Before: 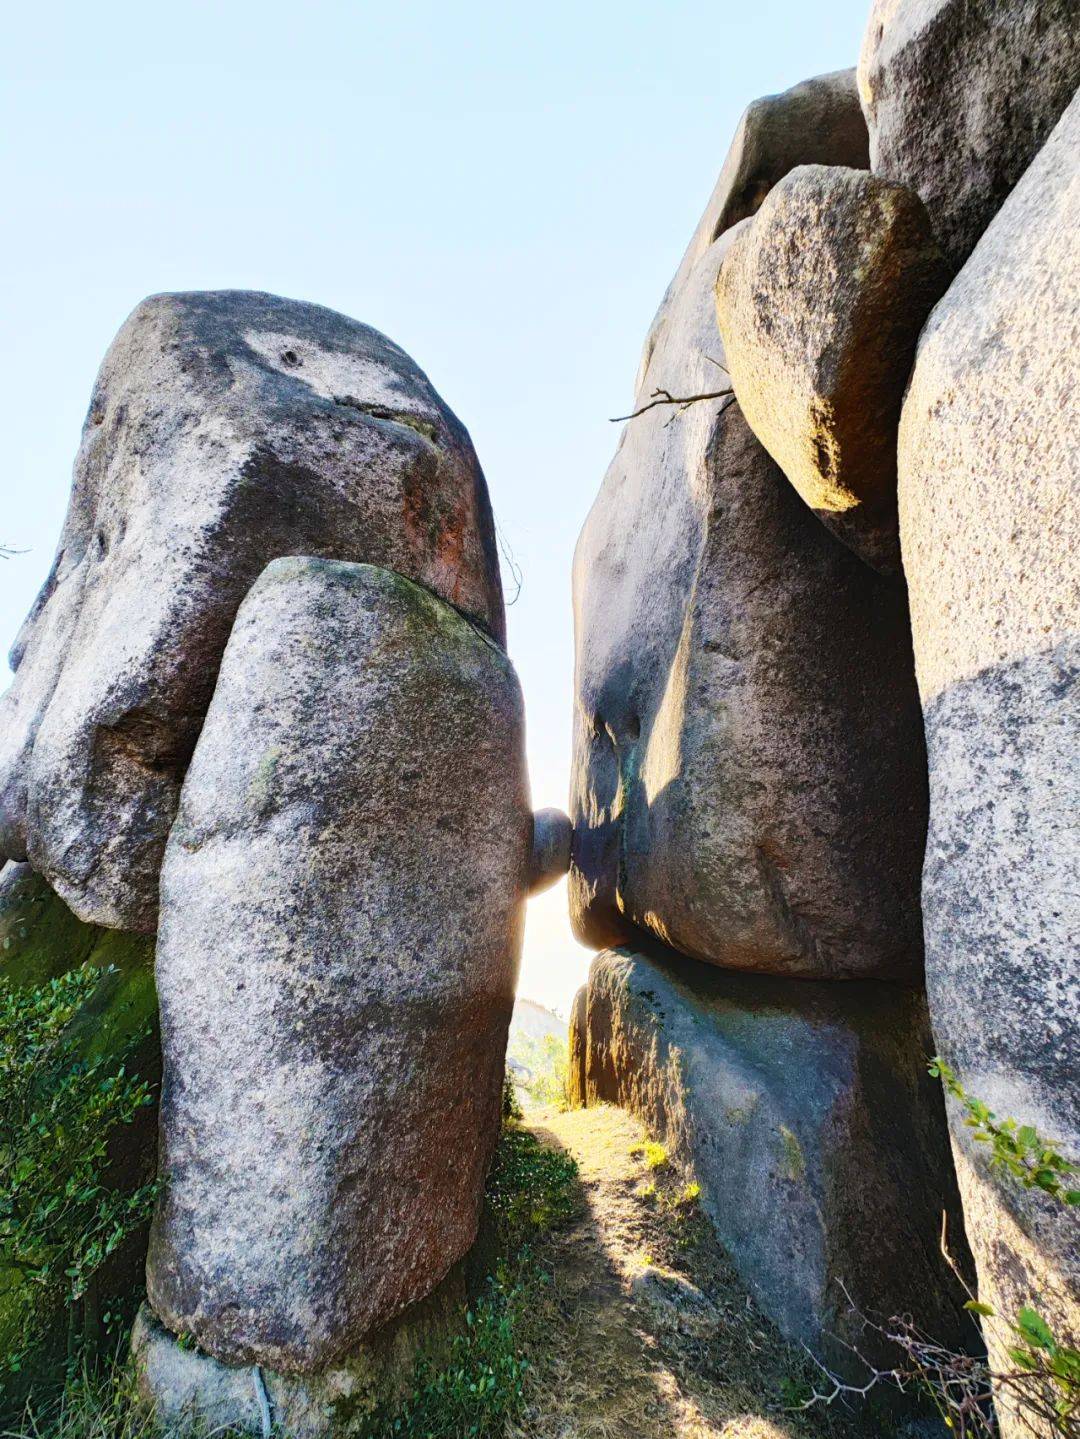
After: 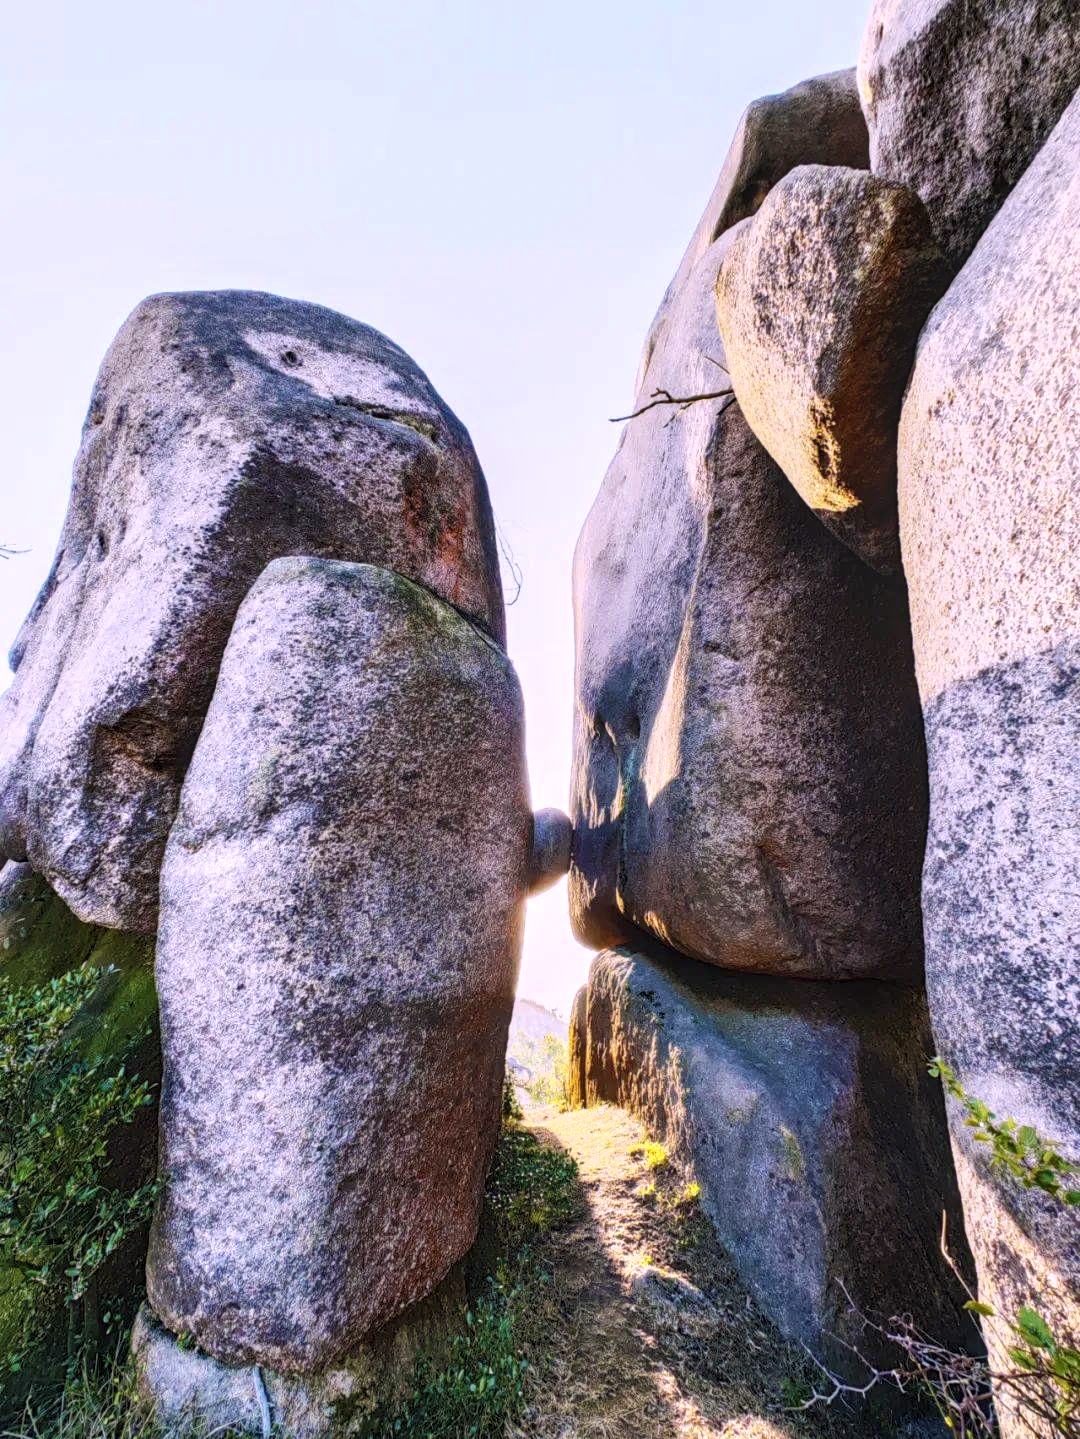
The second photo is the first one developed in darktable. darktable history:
local contrast: detail 130%
color calibration: output R [1.063, -0.012, -0.003, 0], output B [-0.079, 0.047, 1, 0], illuminant custom, x 0.371, y 0.384, temperature 4281.22 K
